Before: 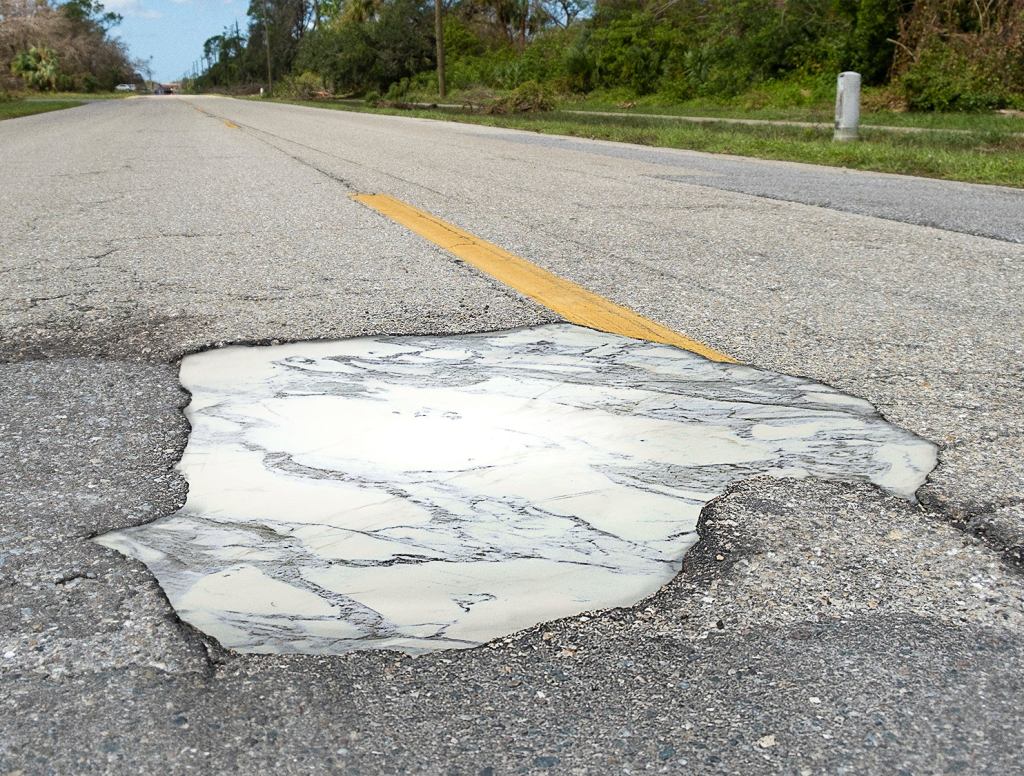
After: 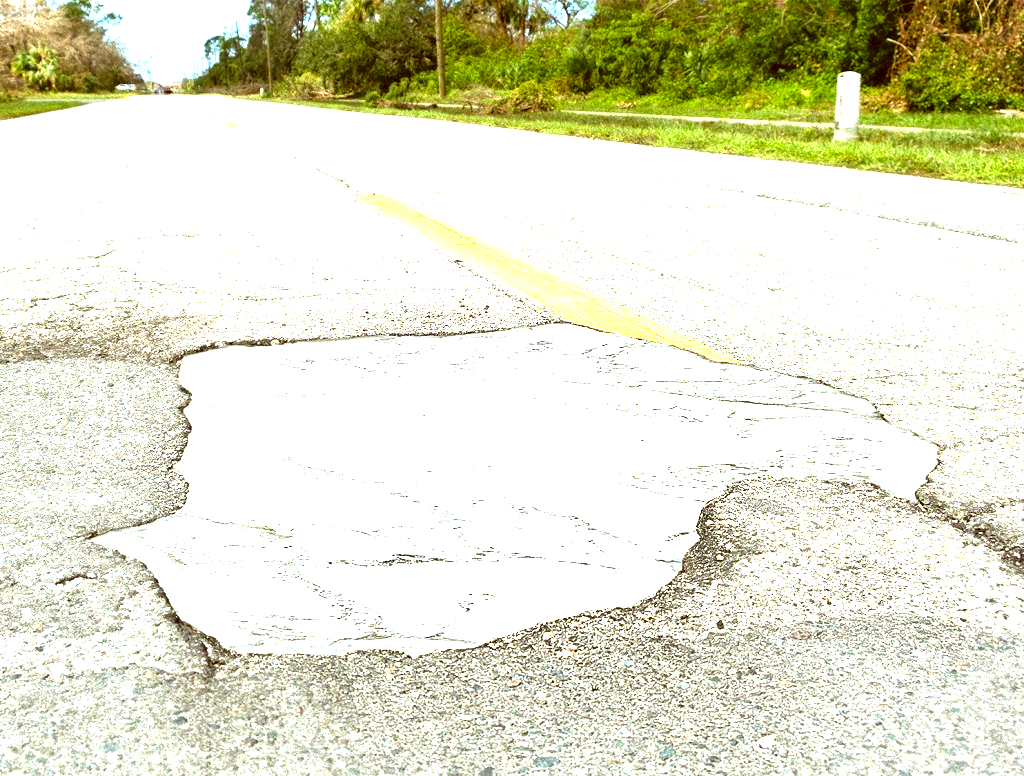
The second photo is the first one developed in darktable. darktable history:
levels: levels [0, 0.281, 0.562]
color correction: highlights a* -5.94, highlights b* 9.48, shadows a* 10.12, shadows b* 23.94
